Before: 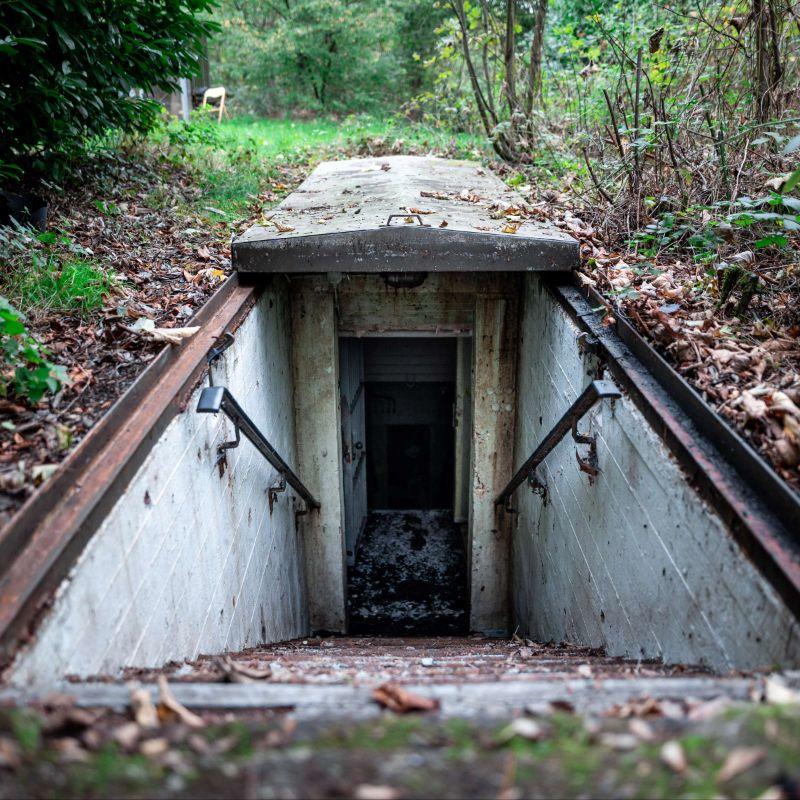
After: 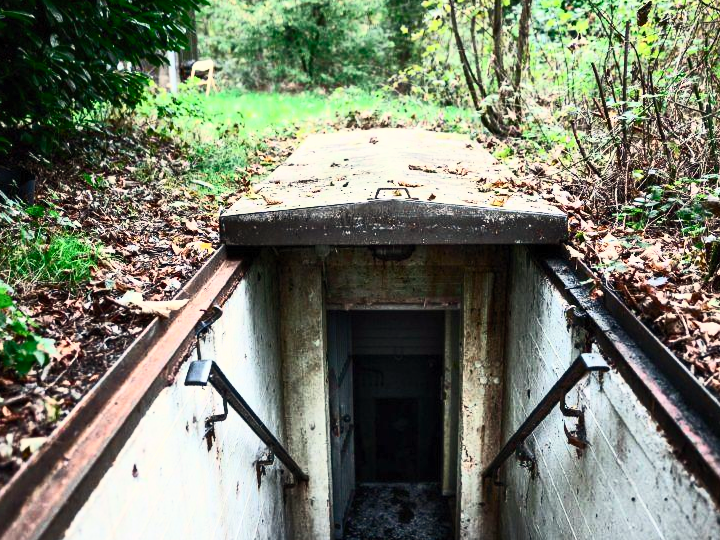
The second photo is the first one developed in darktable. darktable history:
crop: left 1.509%, top 3.452%, right 7.696%, bottom 28.452%
exposure: exposure -0.157 EV, compensate highlight preservation false
white balance: red 1.045, blue 0.932
contrast brightness saturation: contrast 0.62, brightness 0.34, saturation 0.14
